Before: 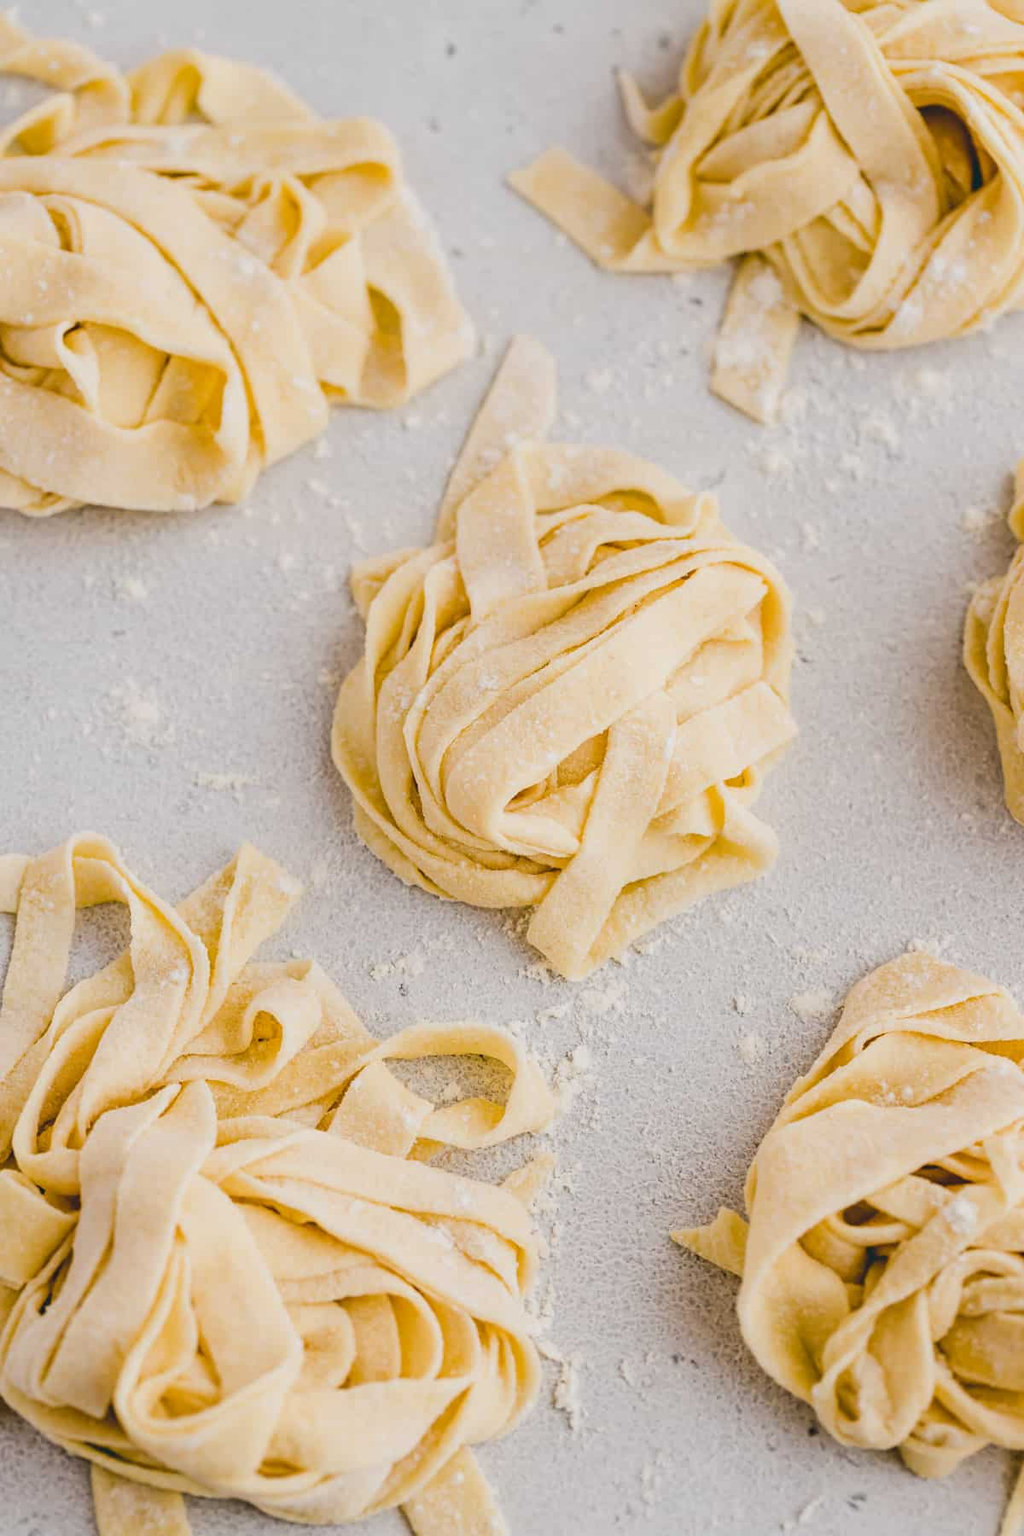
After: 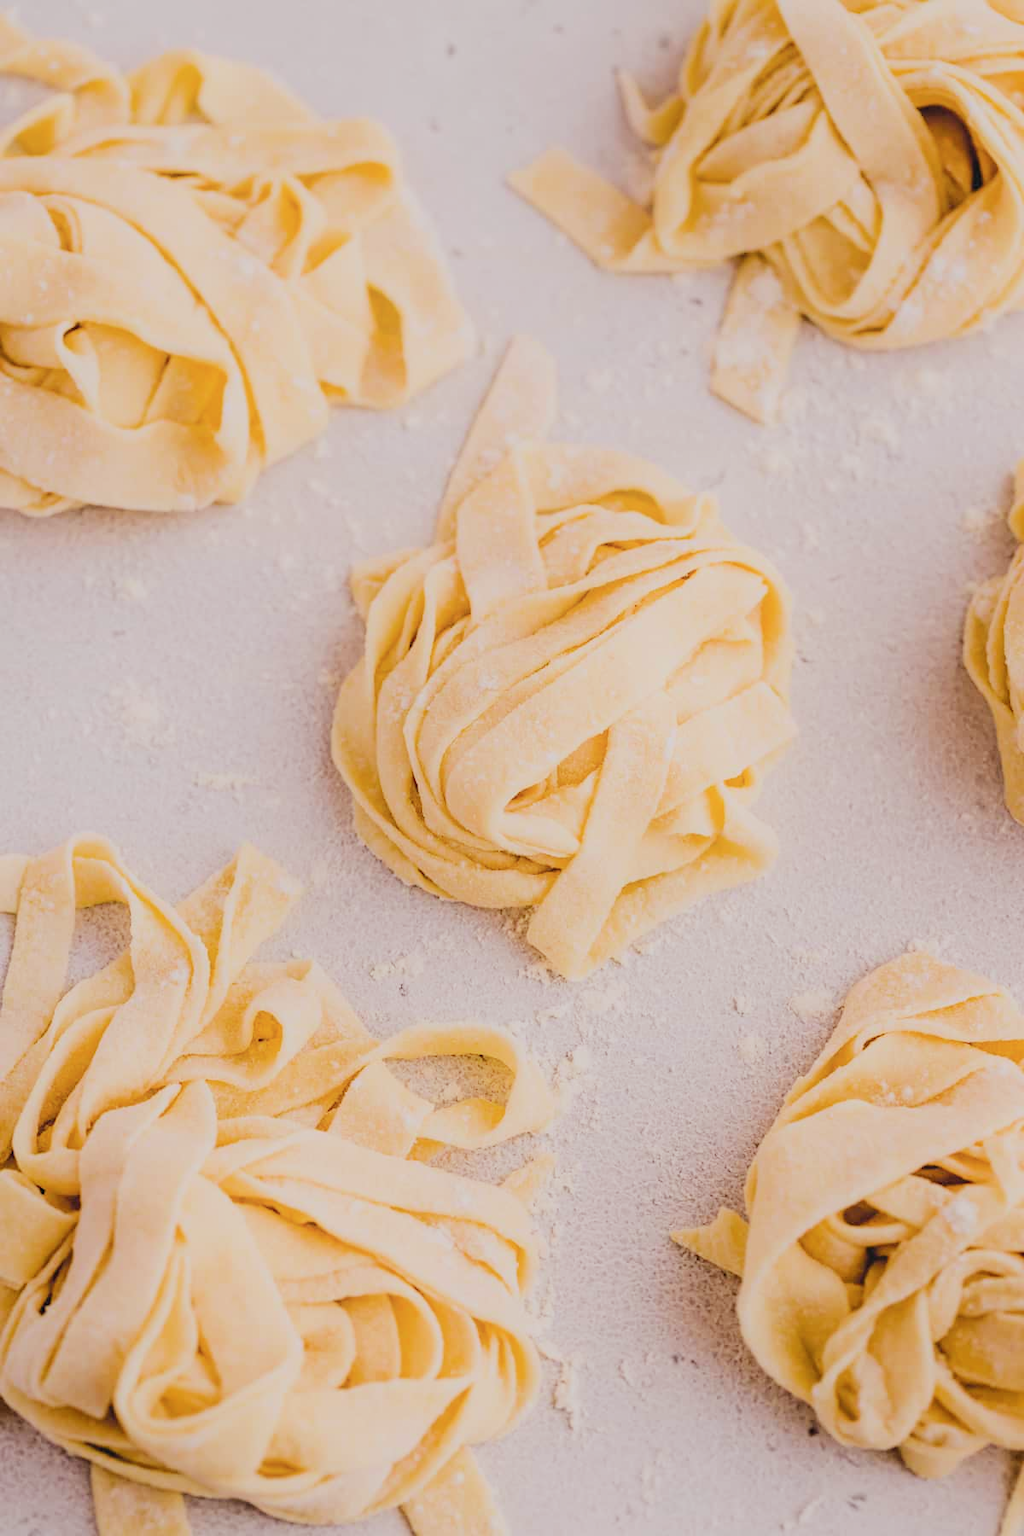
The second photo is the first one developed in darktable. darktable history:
rgb levels: mode RGB, independent channels, levels [[0, 0.474, 1], [0, 0.5, 1], [0, 0.5, 1]]
shadows and highlights: shadows -23.08, highlights 46.15, soften with gaussian
filmic rgb: black relative exposure -7.65 EV, white relative exposure 4.56 EV, hardness 3.61, color science v6 (2022)
